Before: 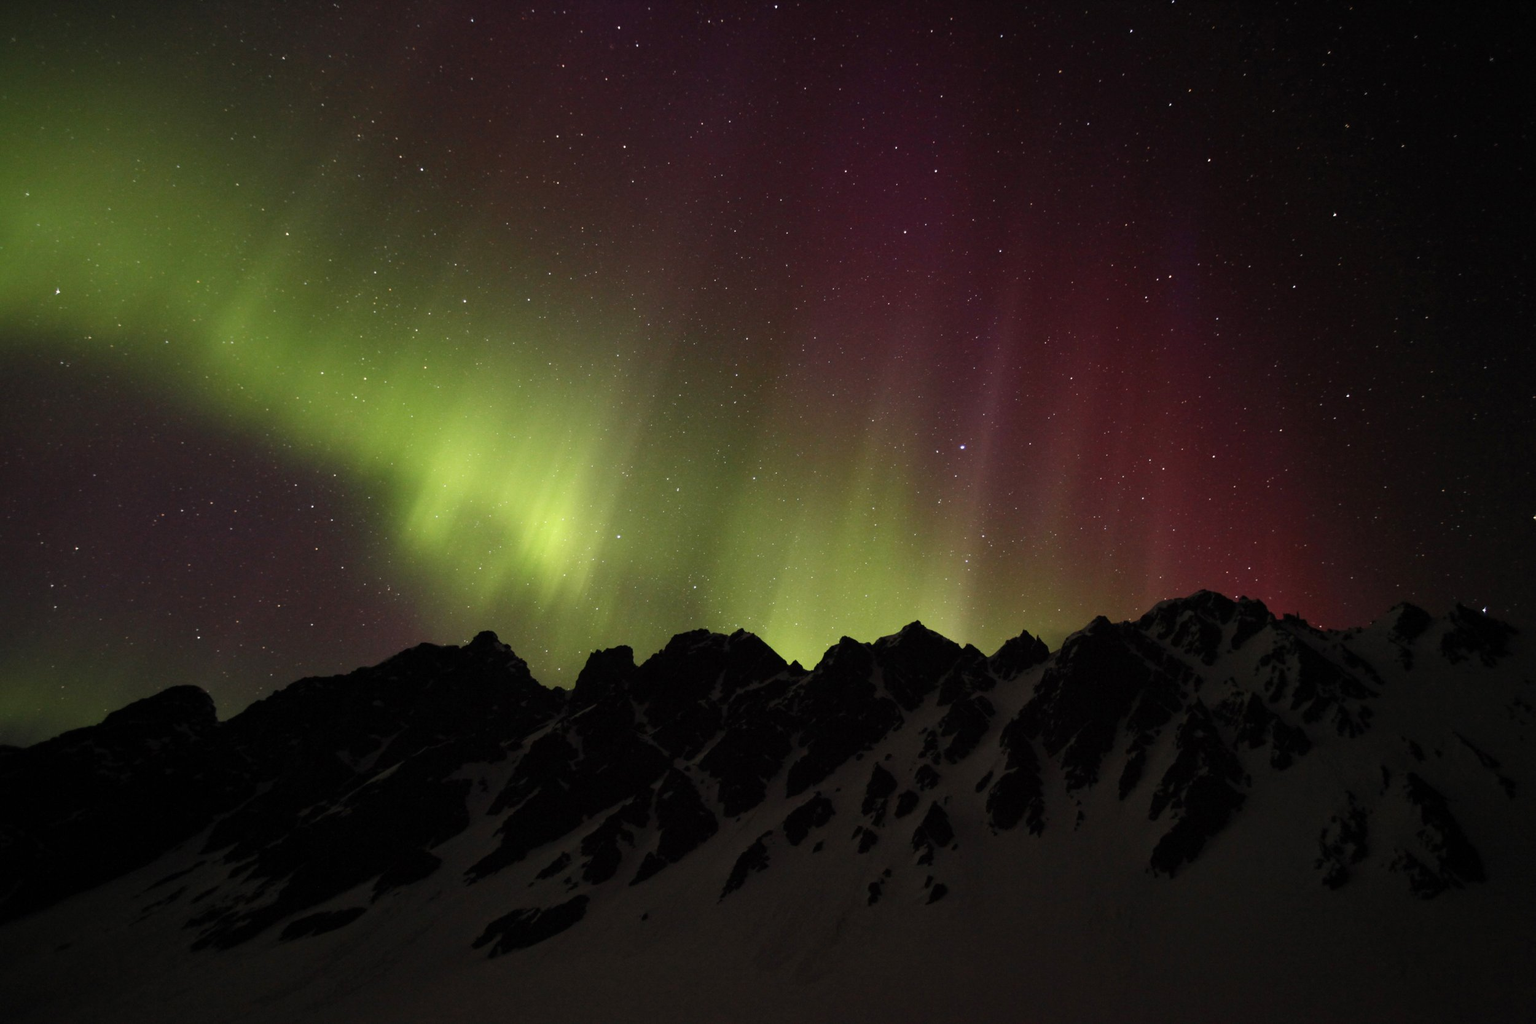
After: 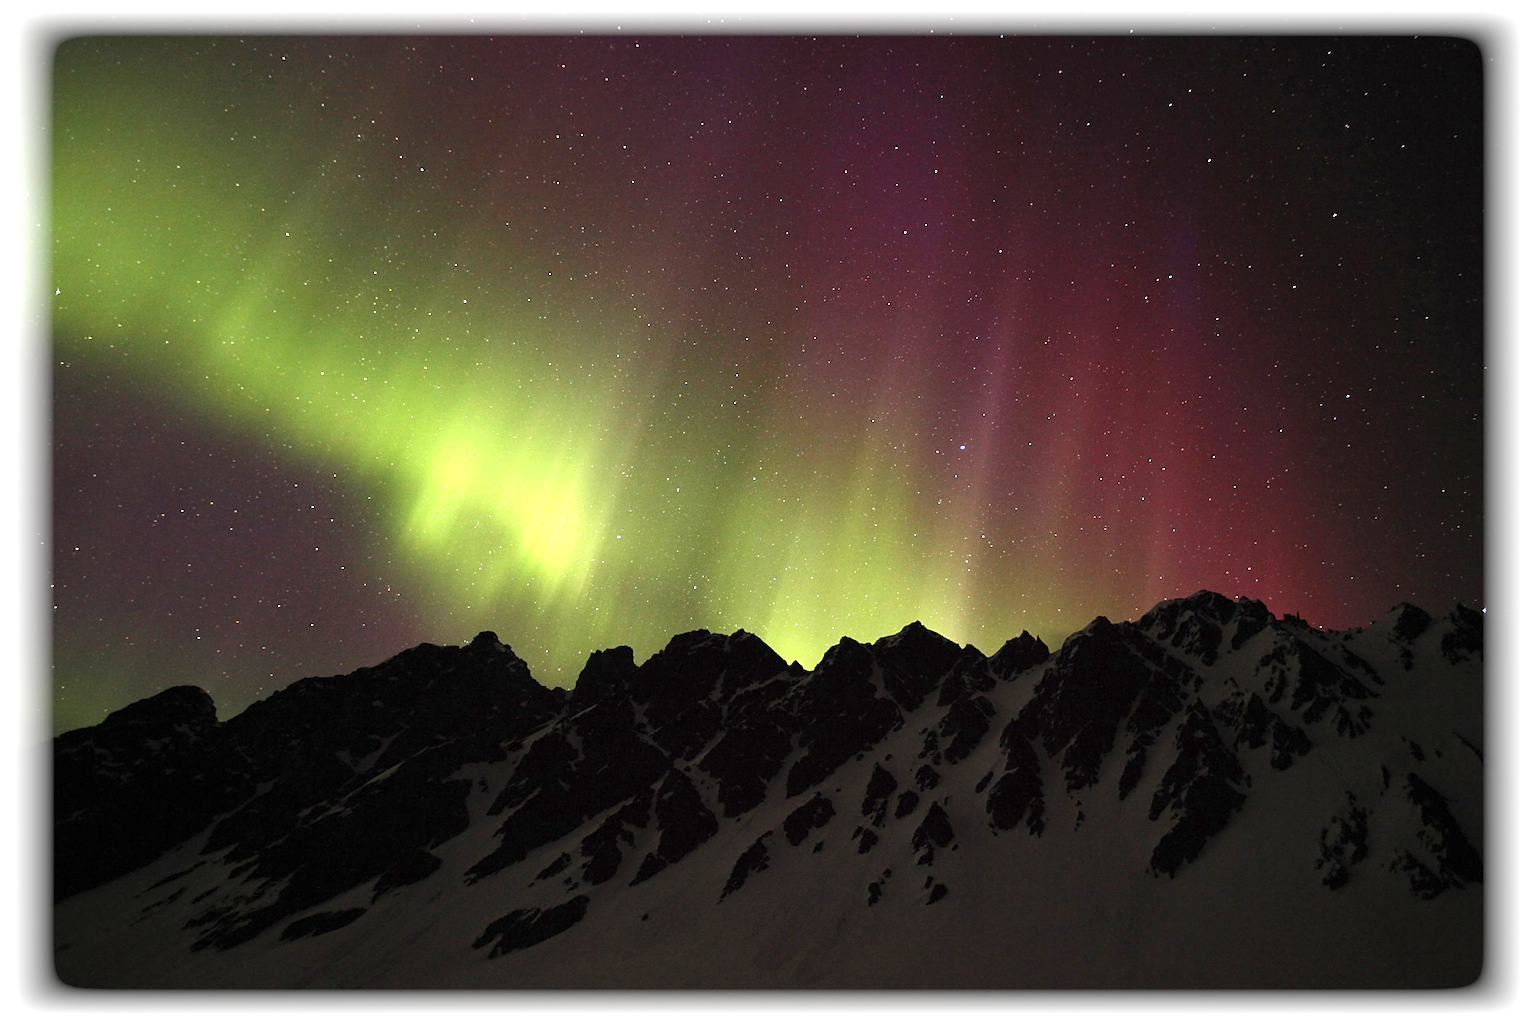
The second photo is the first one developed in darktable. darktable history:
exposure: black level correction 0, exposure 1.1 EV, compensate exposure bias true, compensate highlight preservation false
sharpen: on, module defaults
vignetting: fall-off start 93%, fall-off radius 5%, brightness 1, saturation -0.49, automatic ratio true, width/height ratio 1.332, shape 0.04, unbound false
